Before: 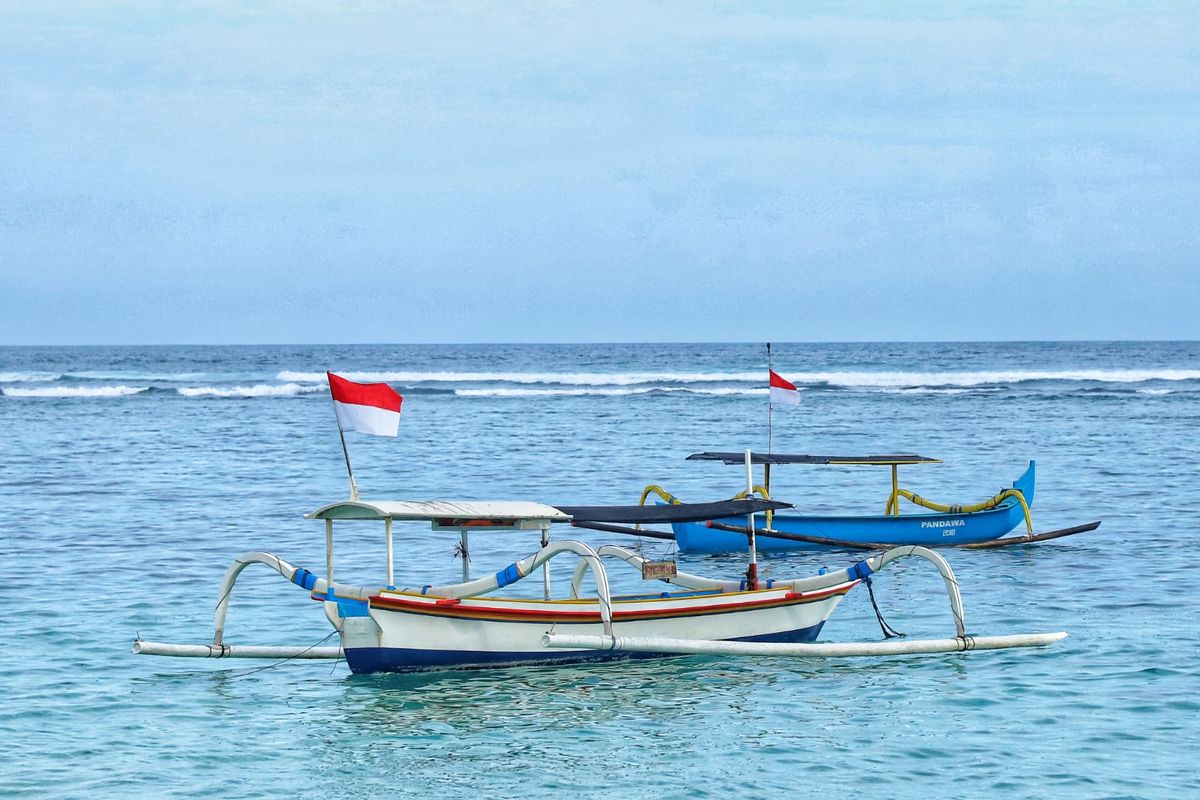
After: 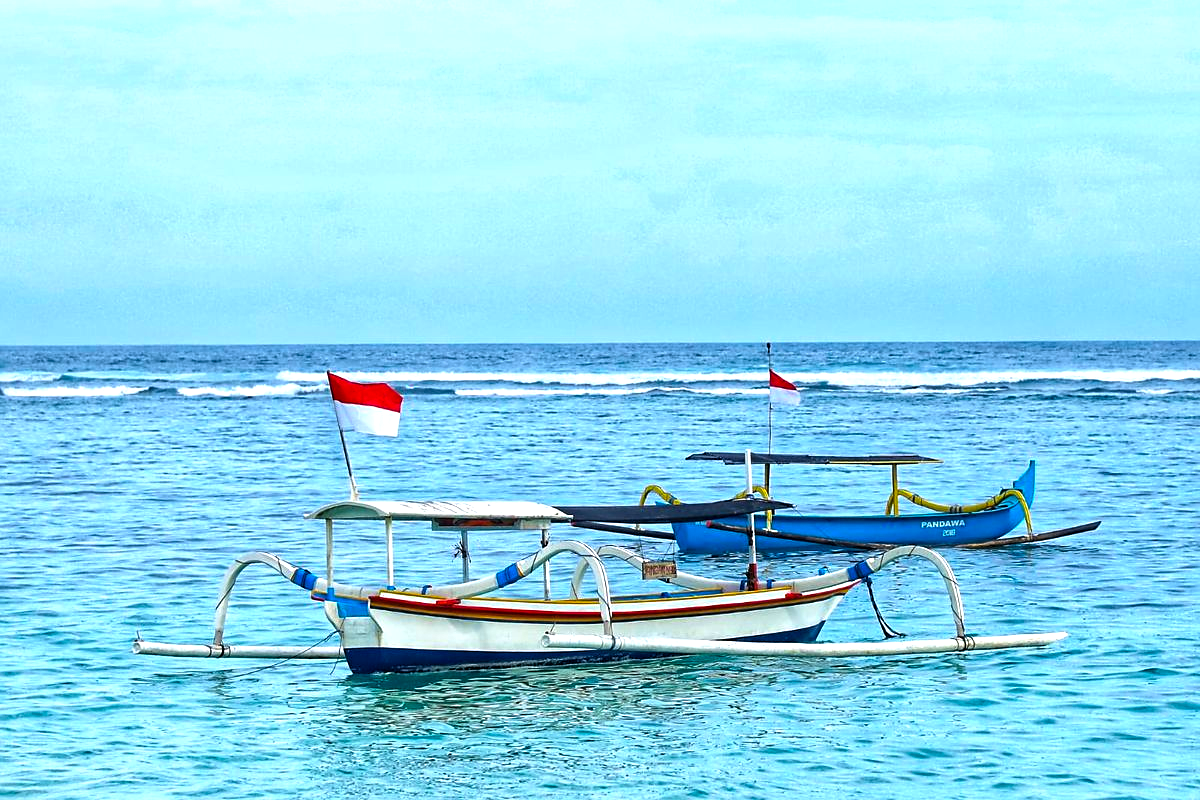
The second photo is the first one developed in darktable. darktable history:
color balance rgb: perceptual saturation grading › global saturation 30.632%, perceptual brilliance grading › global brilliance 15.692%, perceptual brilliance grading › shadows -34.197%, global vibrance 20%
sharpen: radius 1.873, amount 0.391, threshold 1.206
exposure: compensate highlight preservation false
